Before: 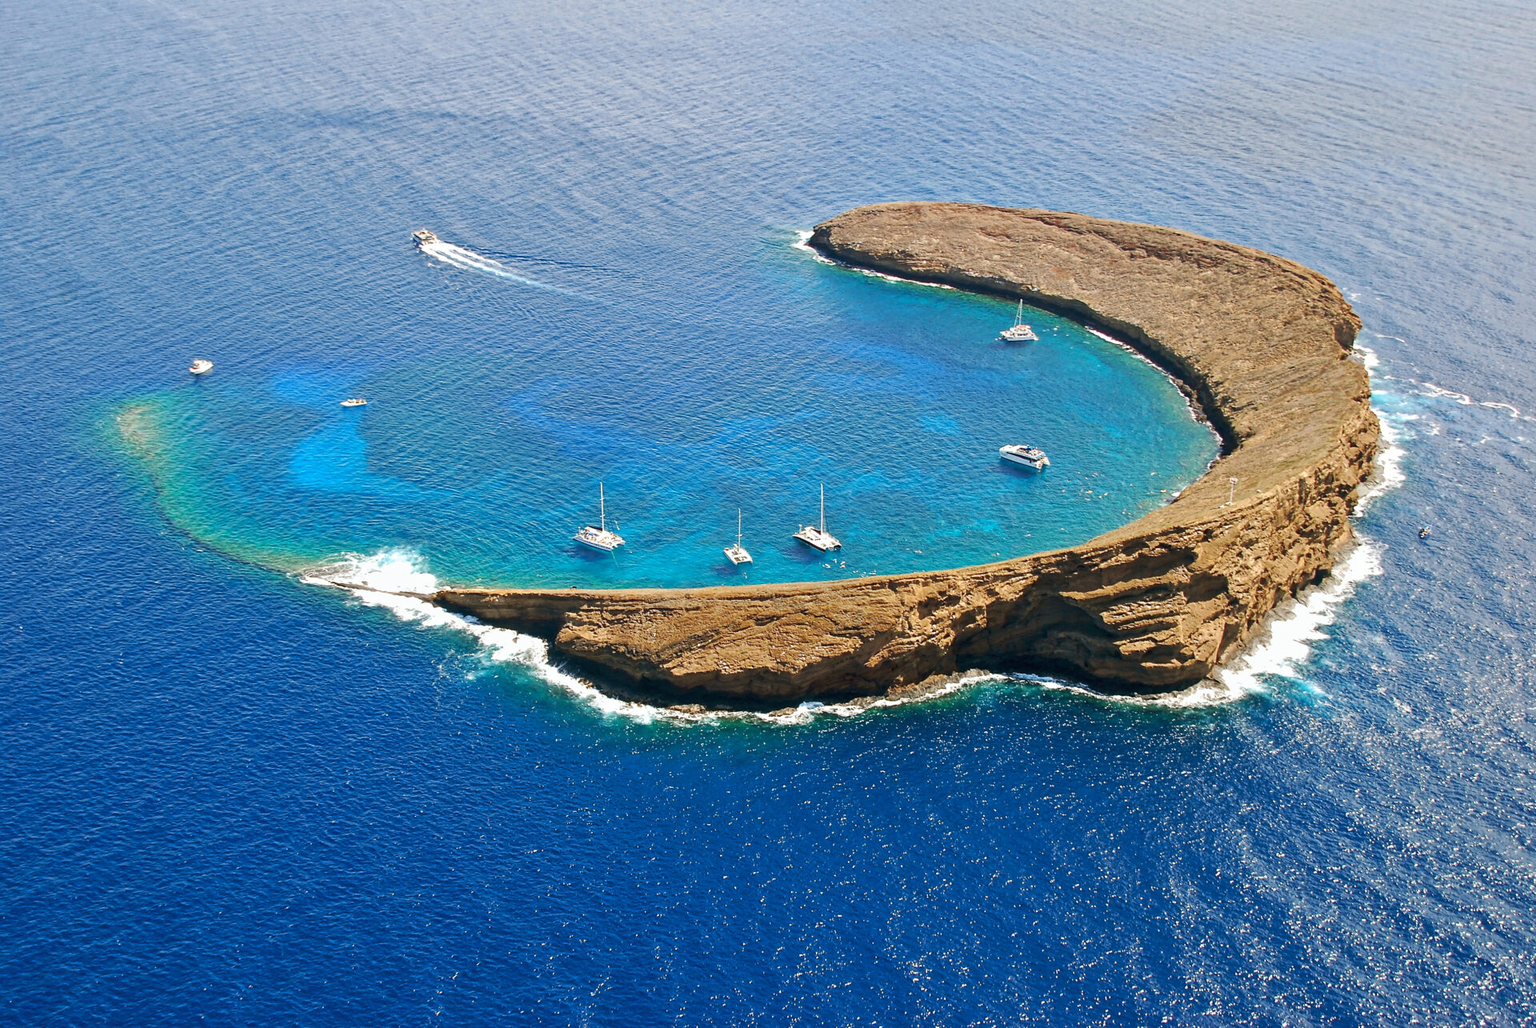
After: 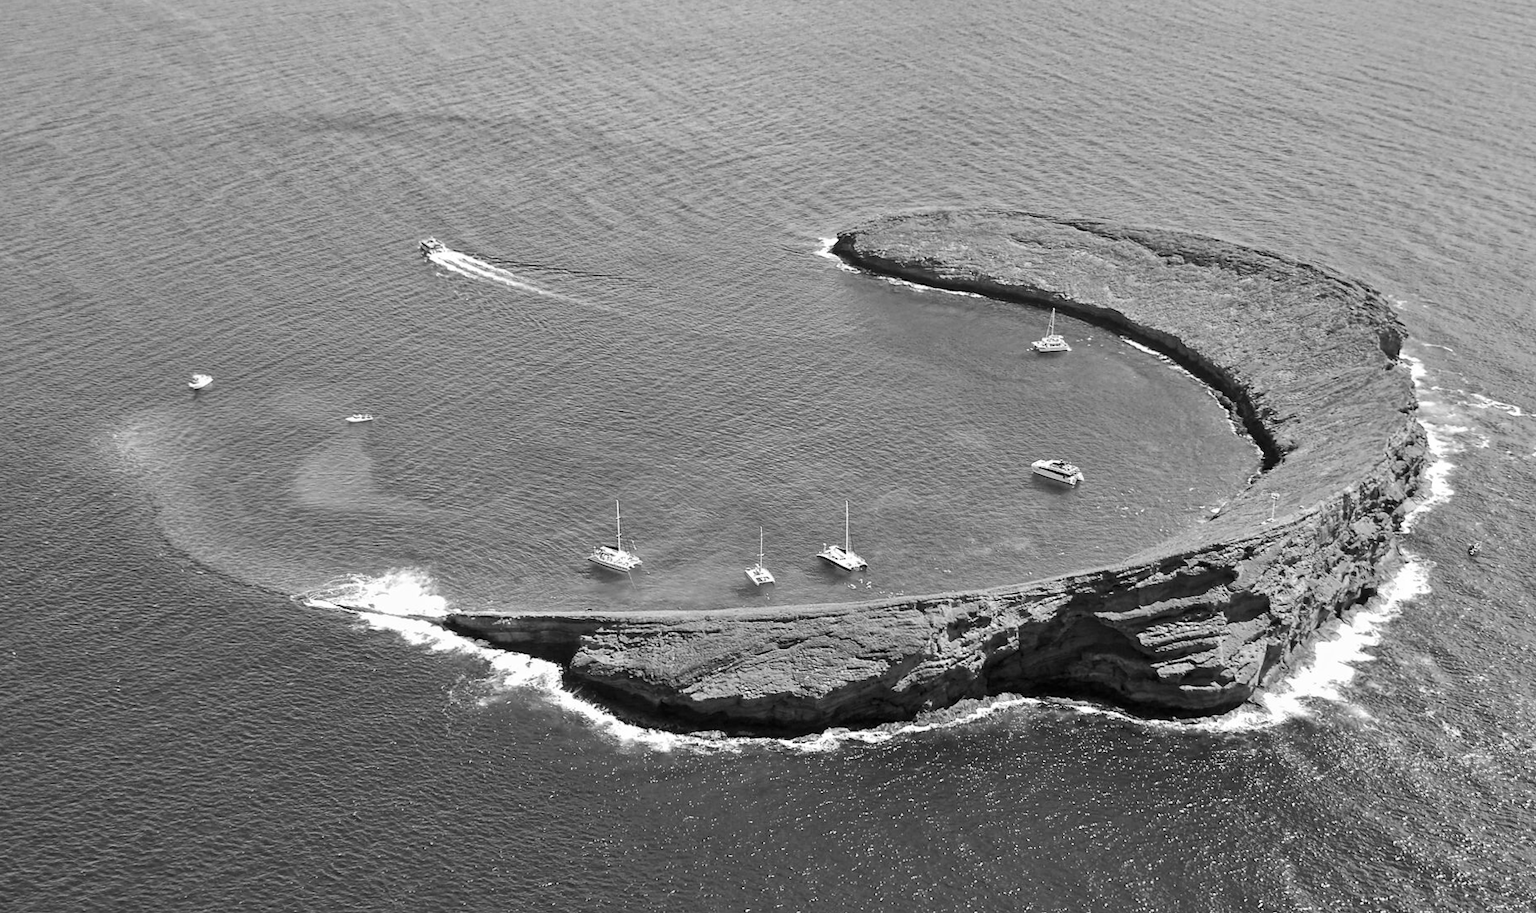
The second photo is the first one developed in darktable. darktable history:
monochrome: on, module defaults
shadows and highlights: highlights color adjustment 0%, low approximation 0.01, soften with gaussian
crop and rotate: angle 0.2°, left 0.275%, right 3.127%, bottom 14.18%
